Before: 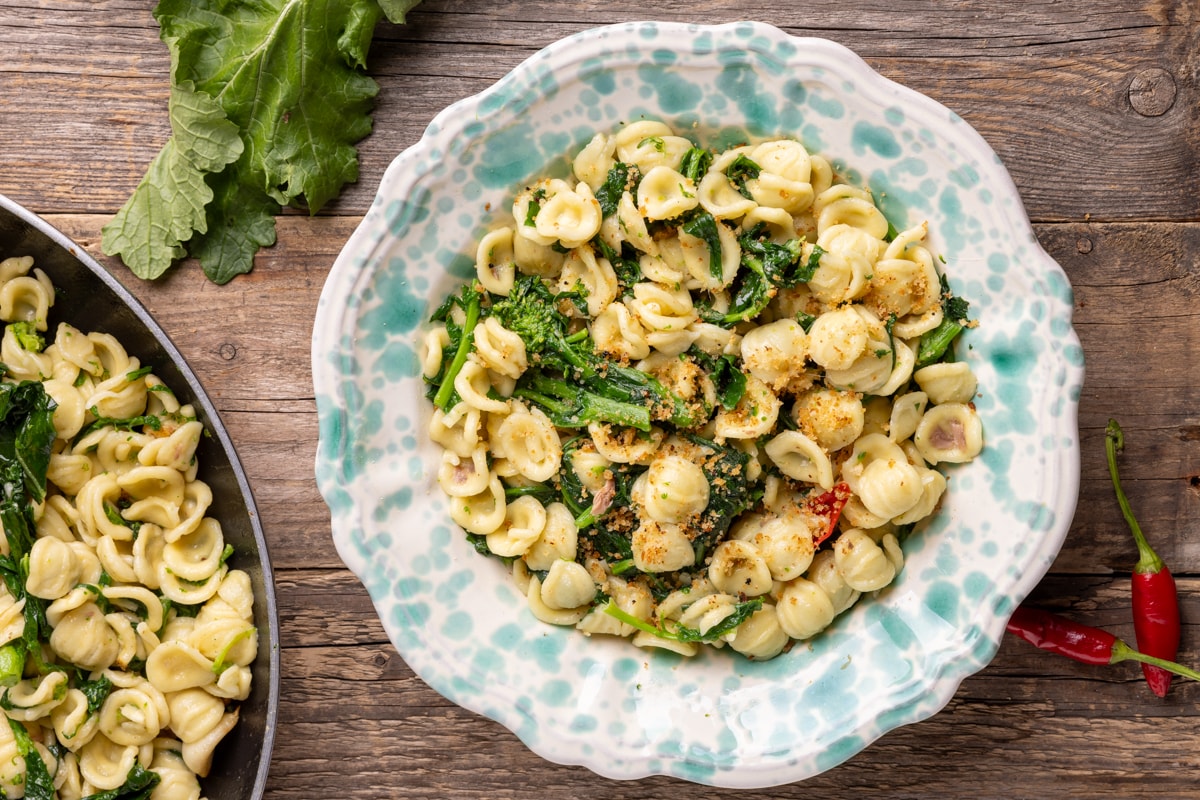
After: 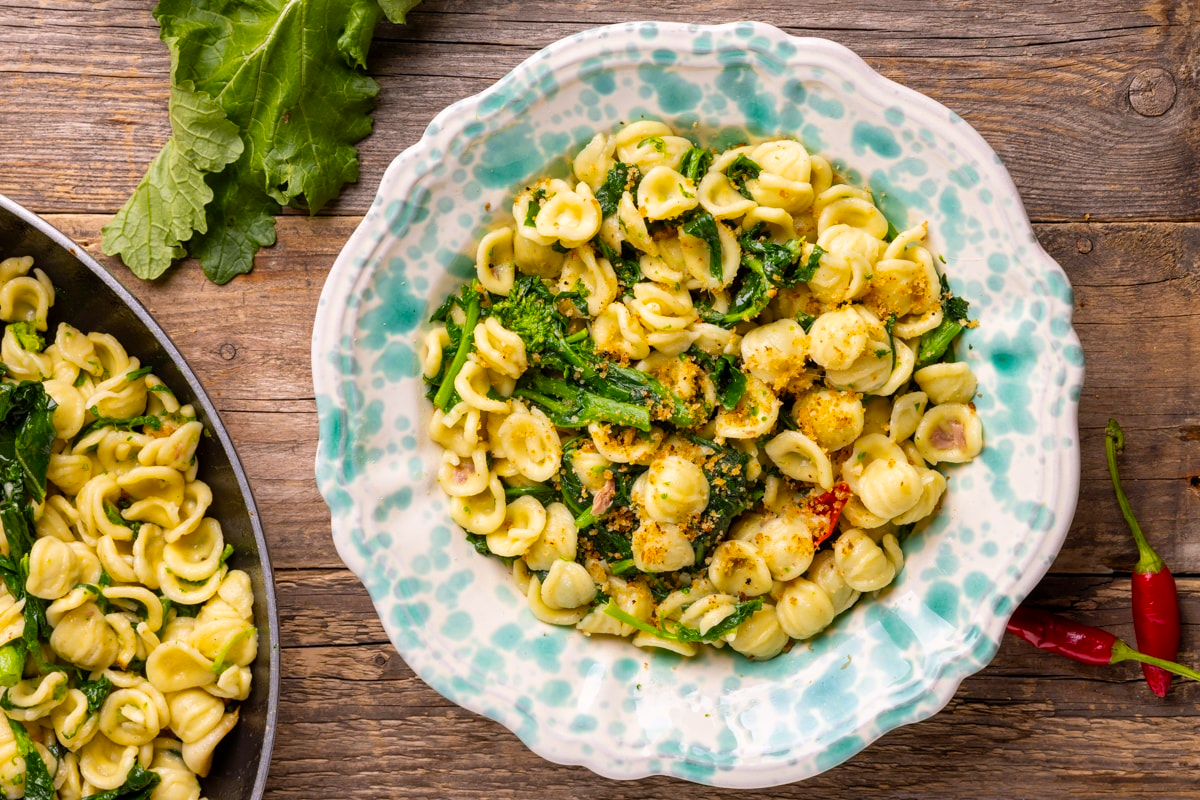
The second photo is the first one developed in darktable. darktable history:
color balance rgb: highlights gain › chroma 0.146%, highlights gain › hue 332.19°, perceptual saturation grading › global saturation 29.515%, global vibrance 14.259%
tone equalizer: on, module defaults
